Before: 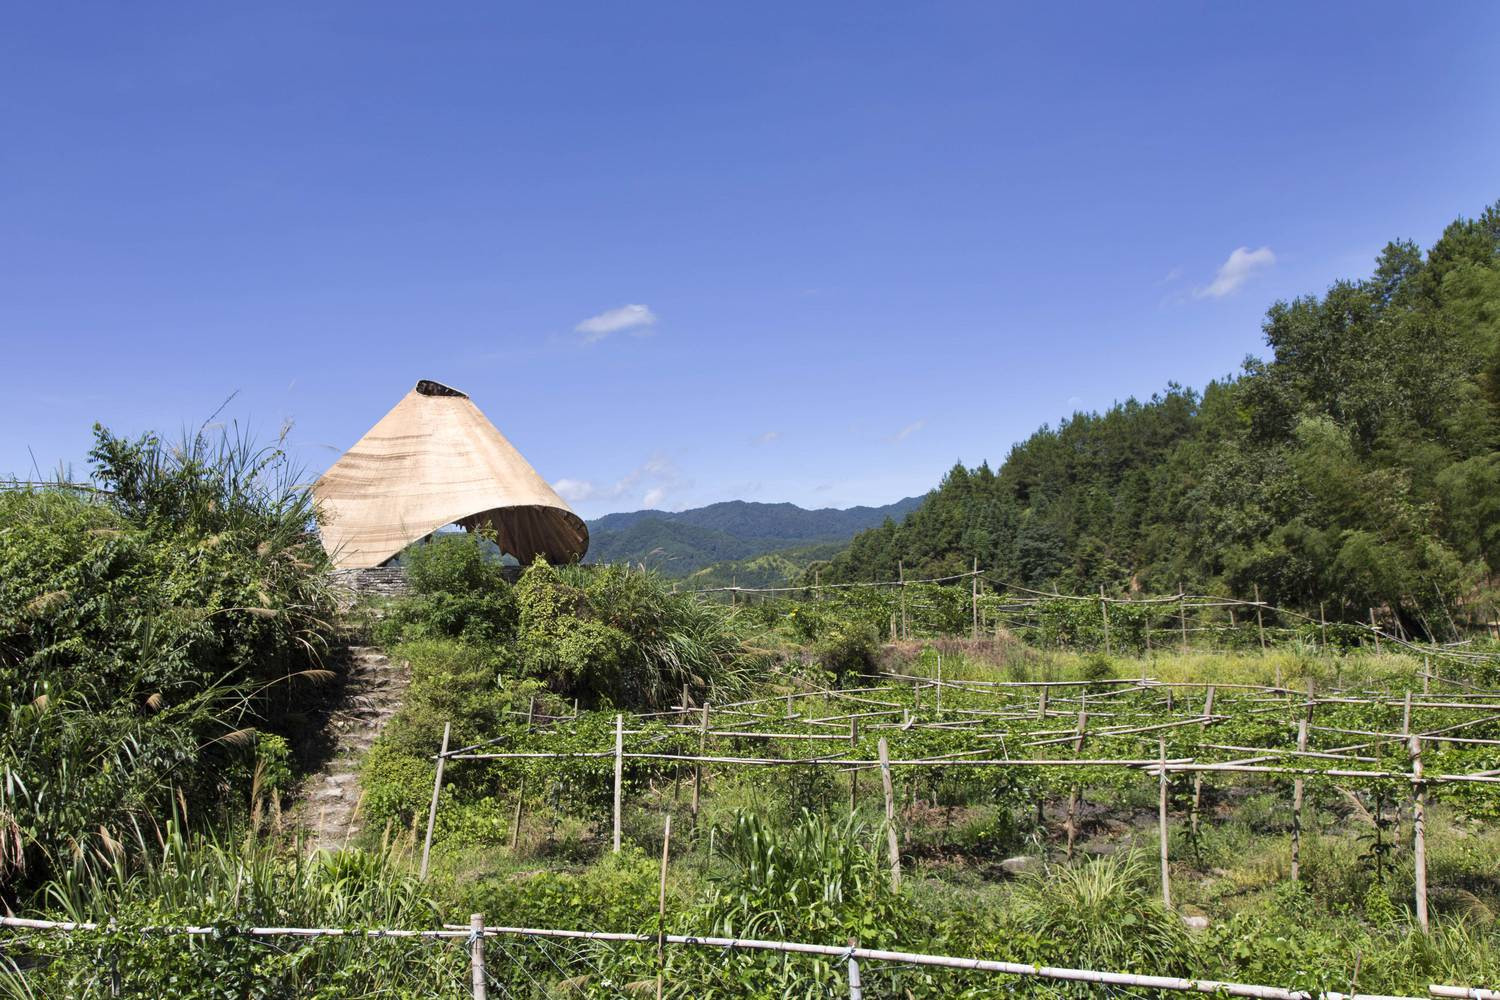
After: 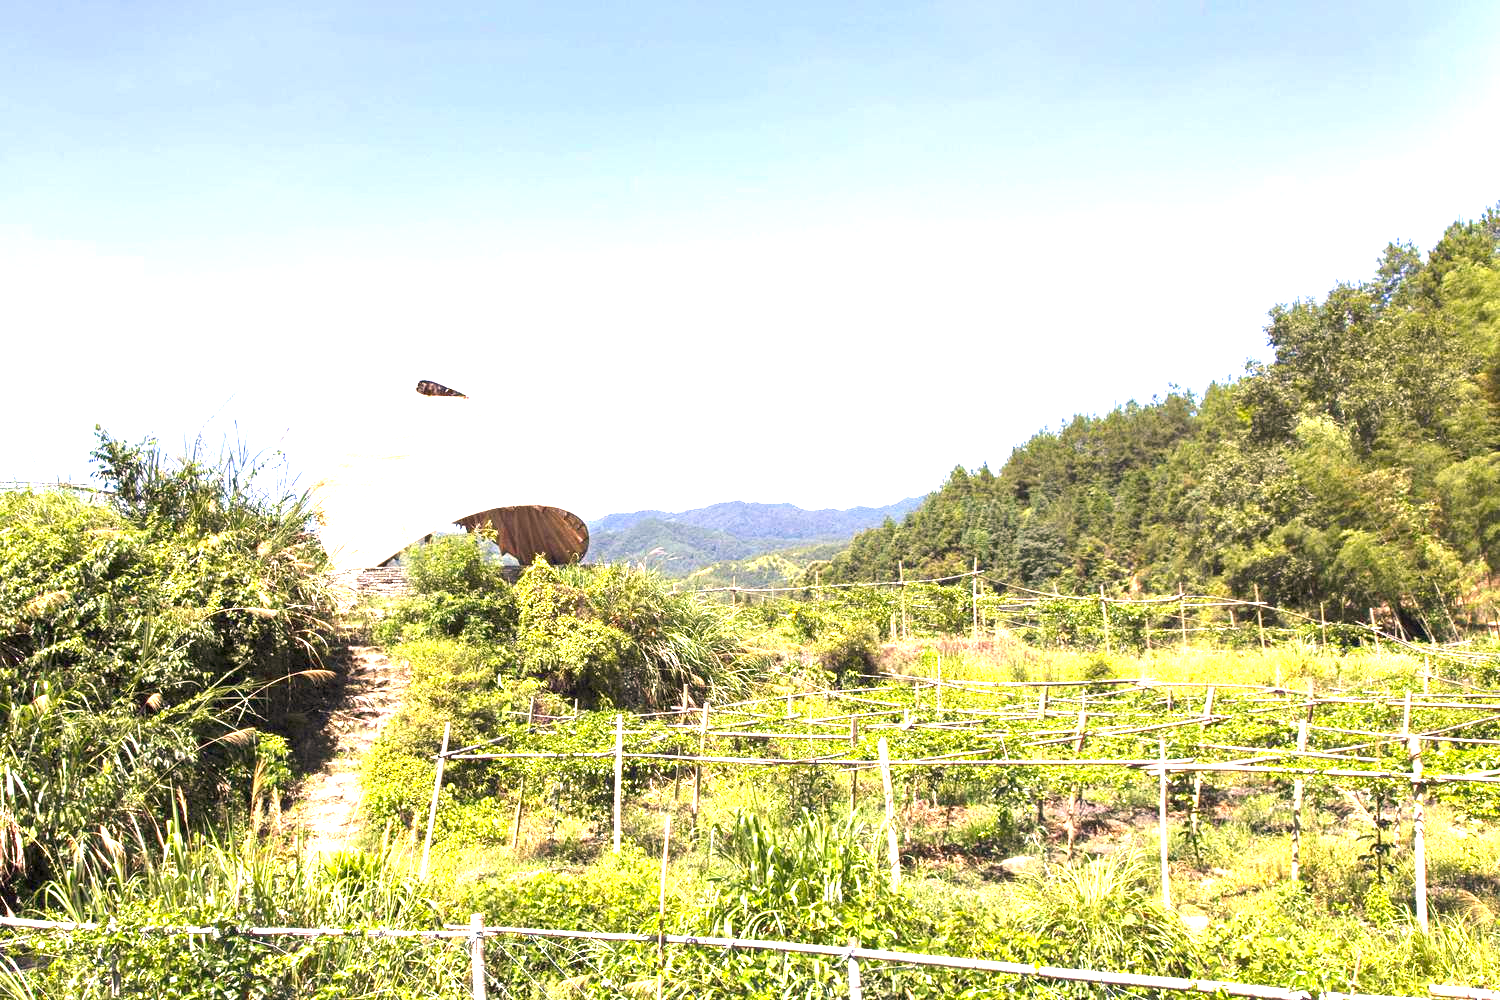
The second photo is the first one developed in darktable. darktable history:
white balance: red 1.127, blue 0.943
exposure: black level correction 0, exposure 2.088 EV, compensate exposure bias true, compensate highlight preservation false
rgb levels: preserve colors max RGB
color balance: output saturation 110%
